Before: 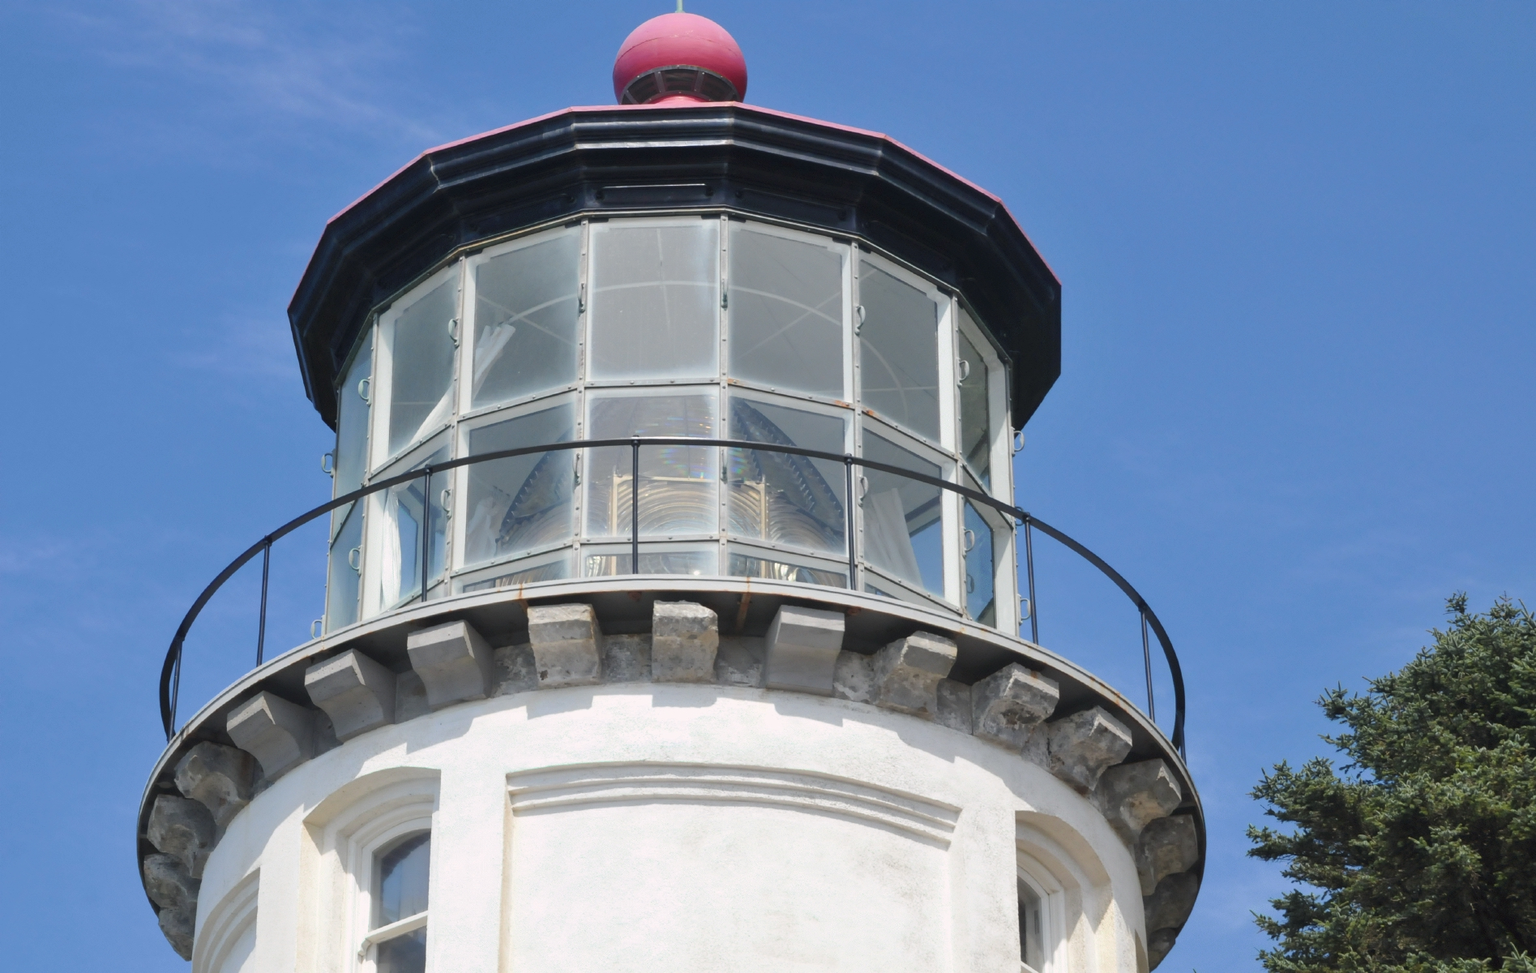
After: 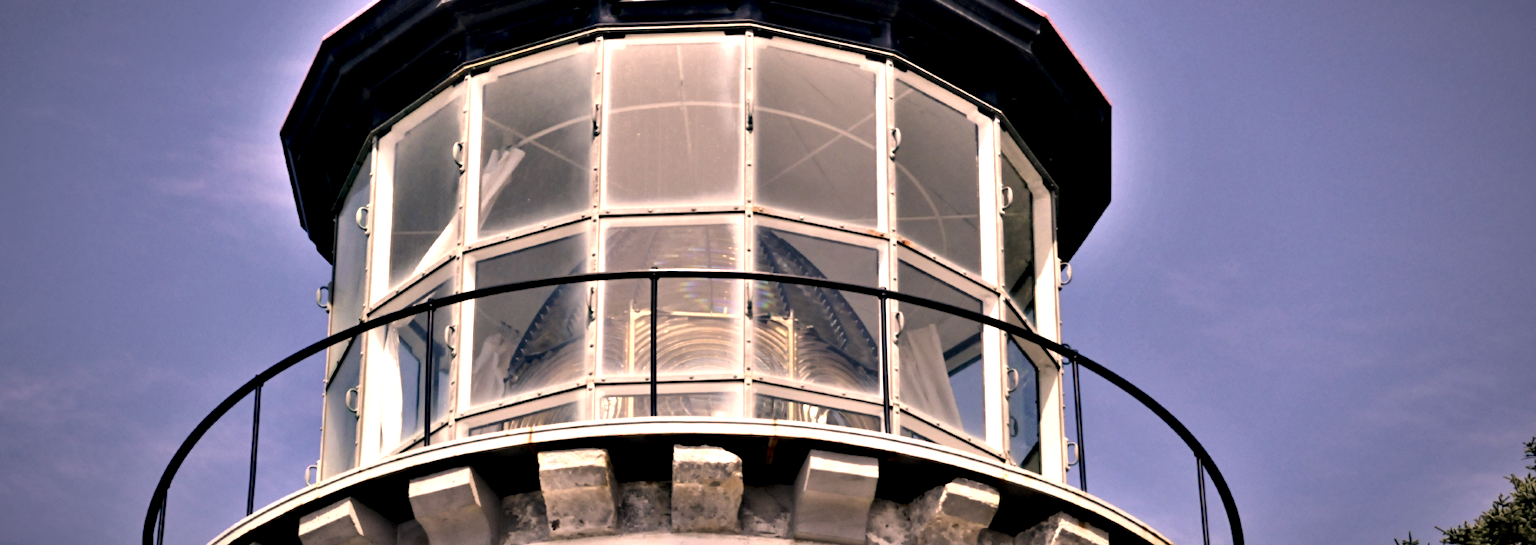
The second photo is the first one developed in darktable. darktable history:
vignetting: fall-off start 70.97%, brightness -0.584, saturation -0.118, width/height ratio 1.333
color correction: highlights a* 17.88, highlights b* 18.79
crop: left 1.744%, top 19.225%, right 5.069%, bottom 28.357%
contrast equalizer: octaves 7, y [[0.48, 0.654, 0.731, 0.706, 0.772, 0.382], [0.55 ×6], [0 ×6], [0 ×6], [0 ×6]]
